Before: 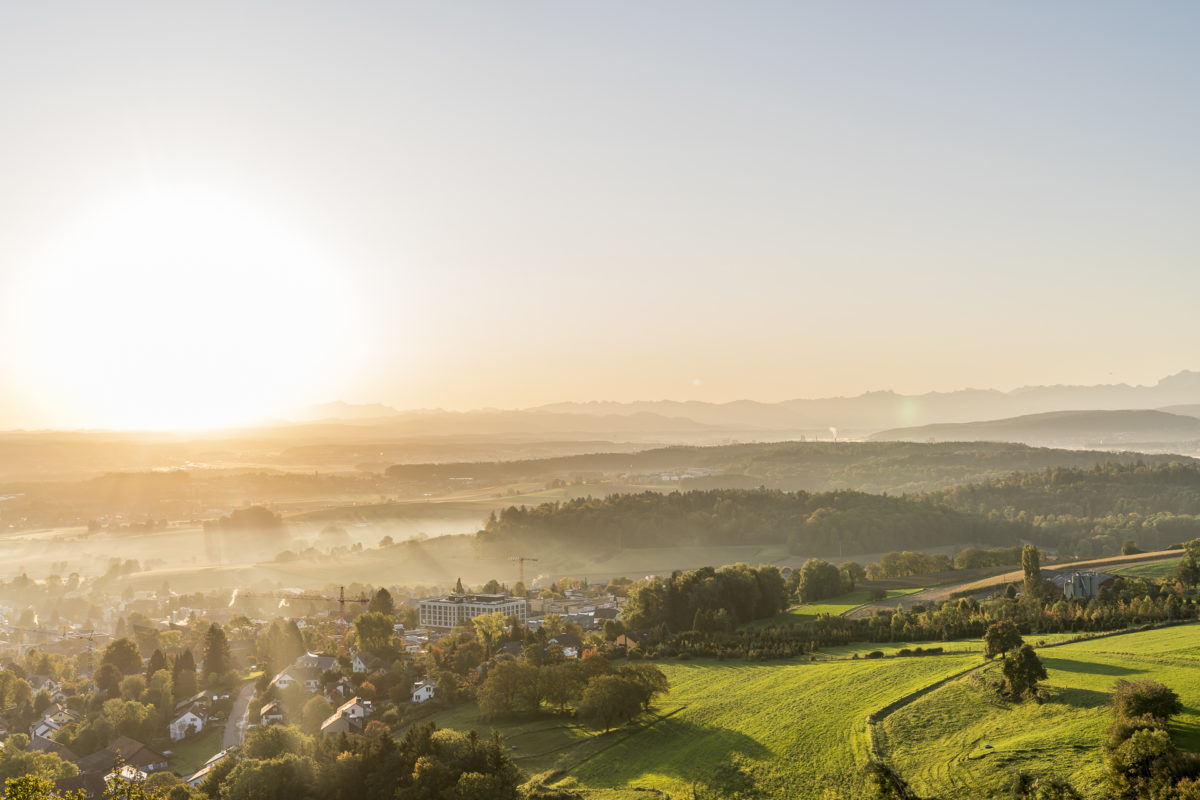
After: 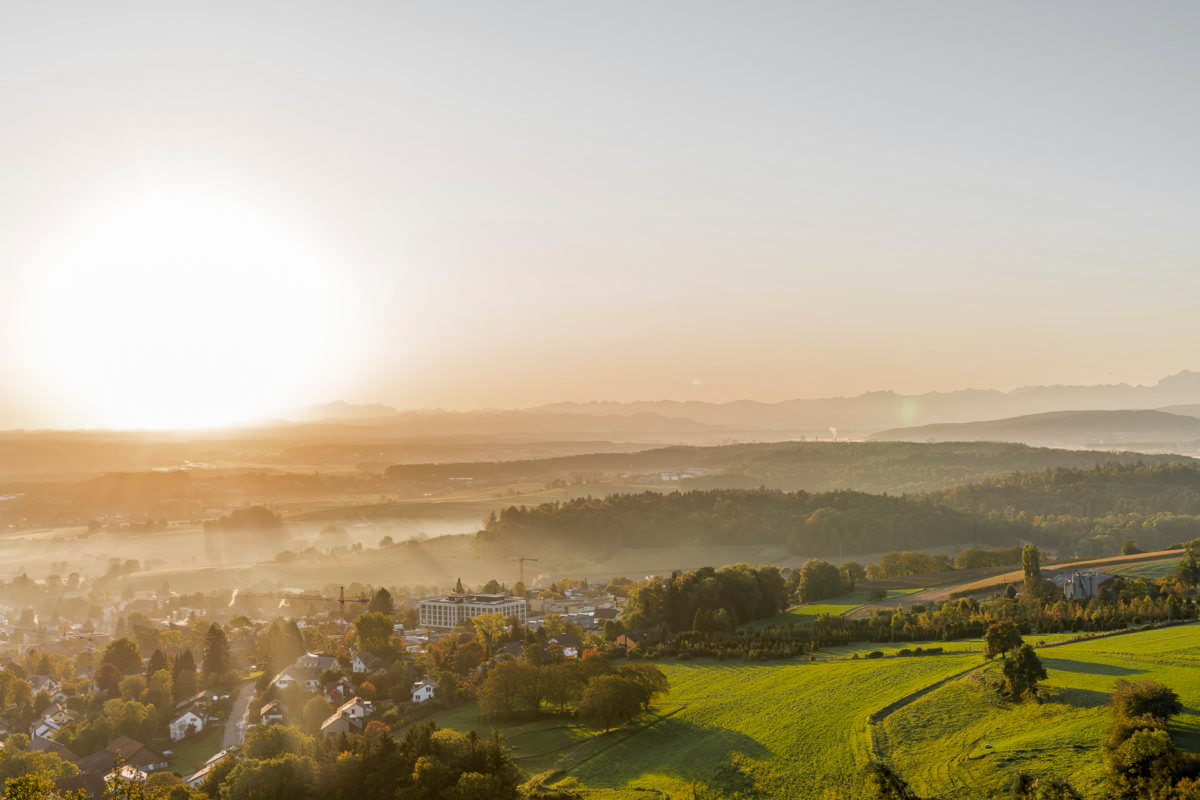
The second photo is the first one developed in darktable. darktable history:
color zones: curves: ch0 [(0.004, 0.388) (0.125, 0.392) (0.25, 0.404) (0.375, 0.5) (0.5, 0.5) (0.625, 0.5) (0.75, 0.5) (0.875, 0.5)]; ch1 [(0, 0.5) (0.125, 0.5) (0.25, 0.5) (0.375, 0.124) (0.524, 0.124) (0.645, 0.128) (0.789, 0.132) (0.914, 0.096) (0.998, 0.068)]
